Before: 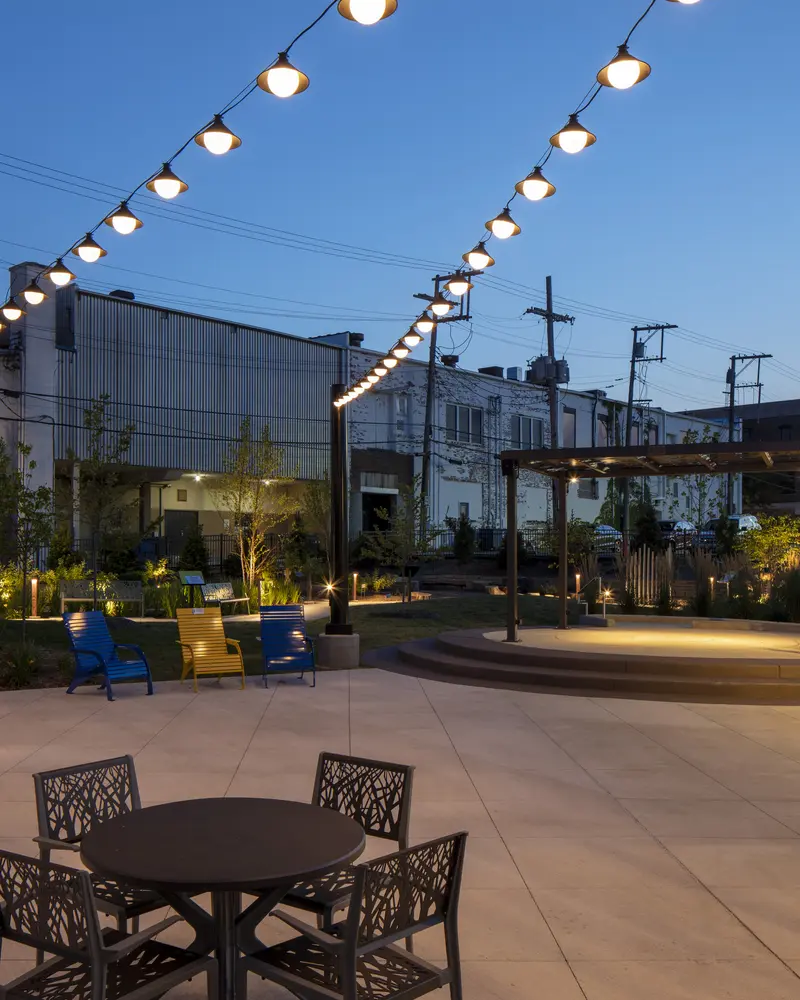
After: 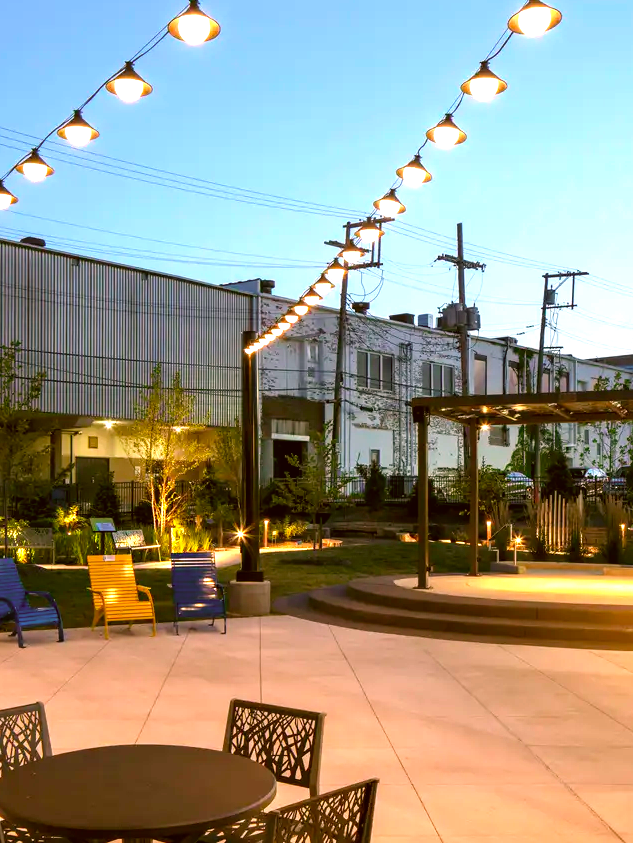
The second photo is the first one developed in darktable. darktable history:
exposure: black level correction 0, exposure 1.45 EV, compensate exposure bias true, compensate highlight preservation false
crop: left 11.225%, top 5.381%, right 9.565%, bottom 10.314%
color correction: highlights a* 8.98, highlights b* 15.09, shadows a* -0.49, shadows b* 26.52
